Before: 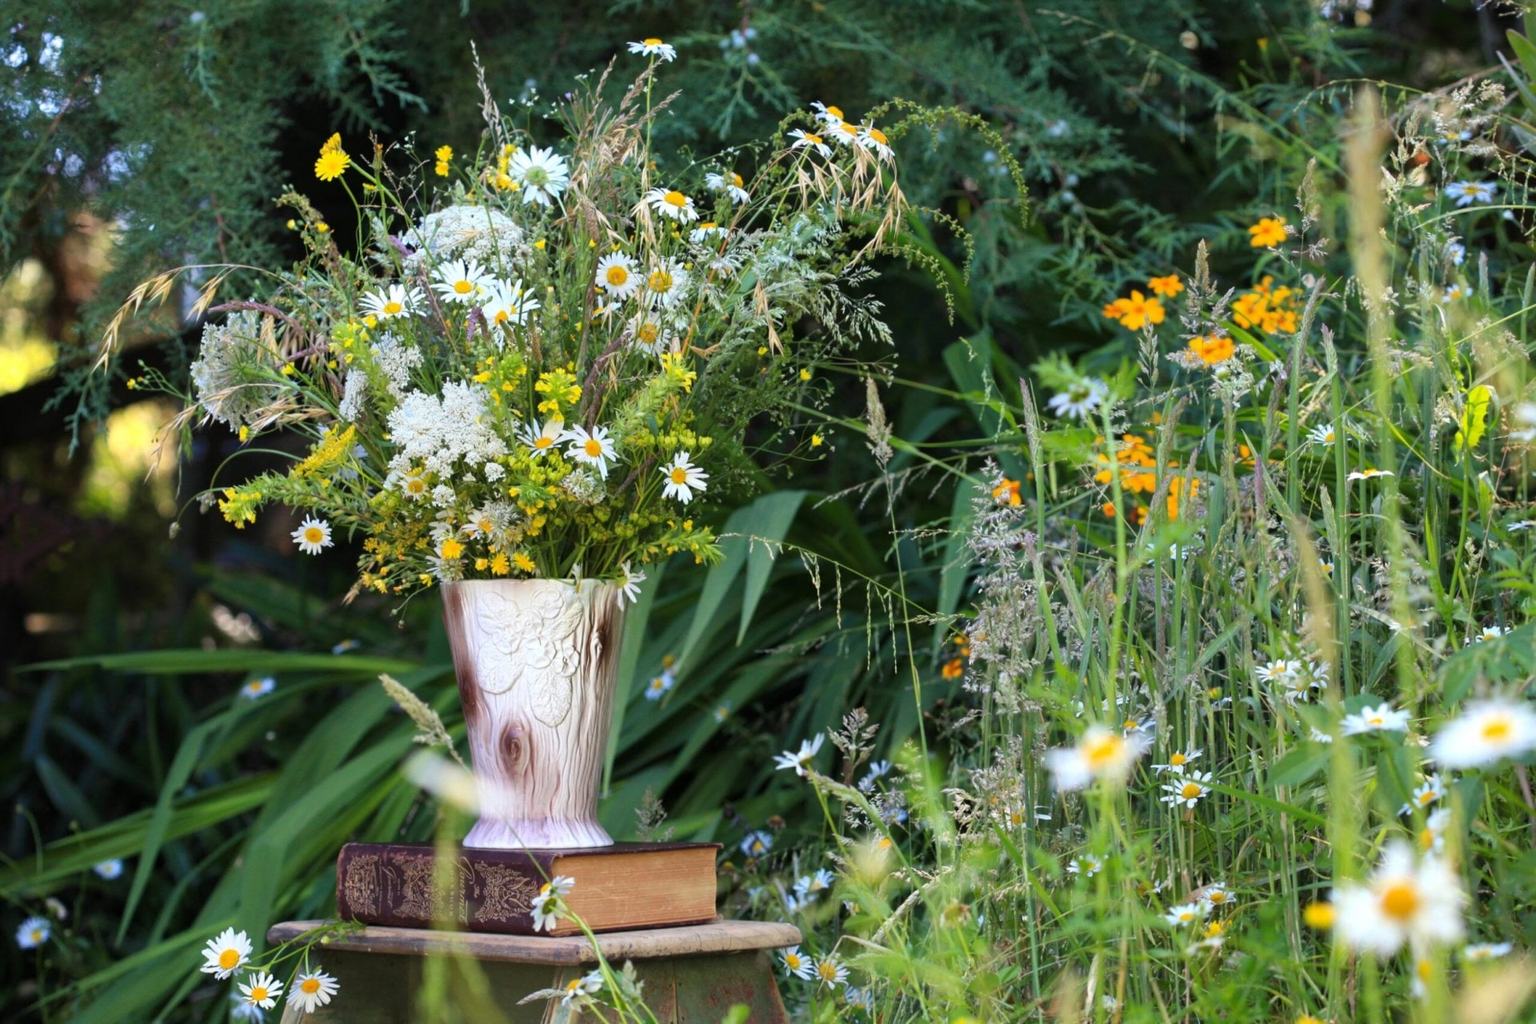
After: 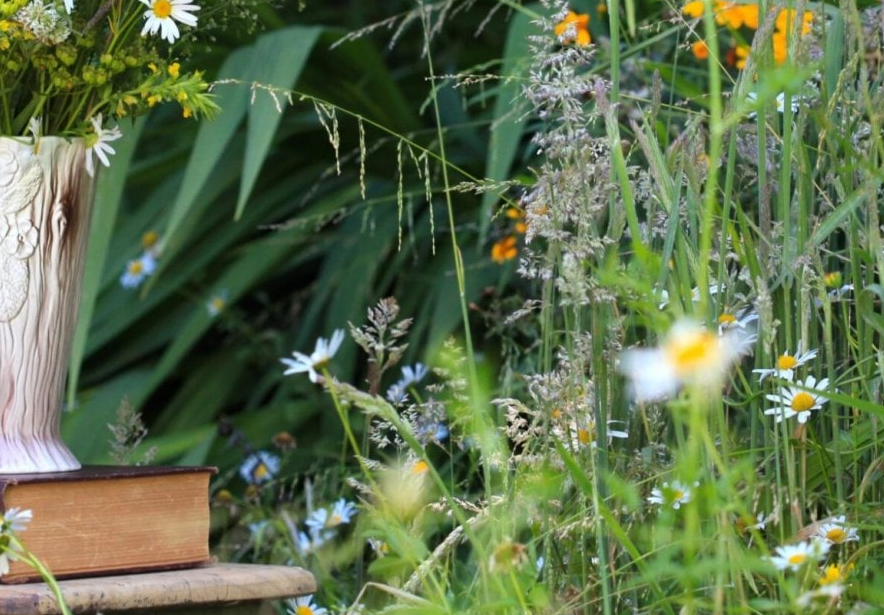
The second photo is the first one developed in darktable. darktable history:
crop: left 35.775%, top 45.903%, right 18.177%, bottom 6.007%
